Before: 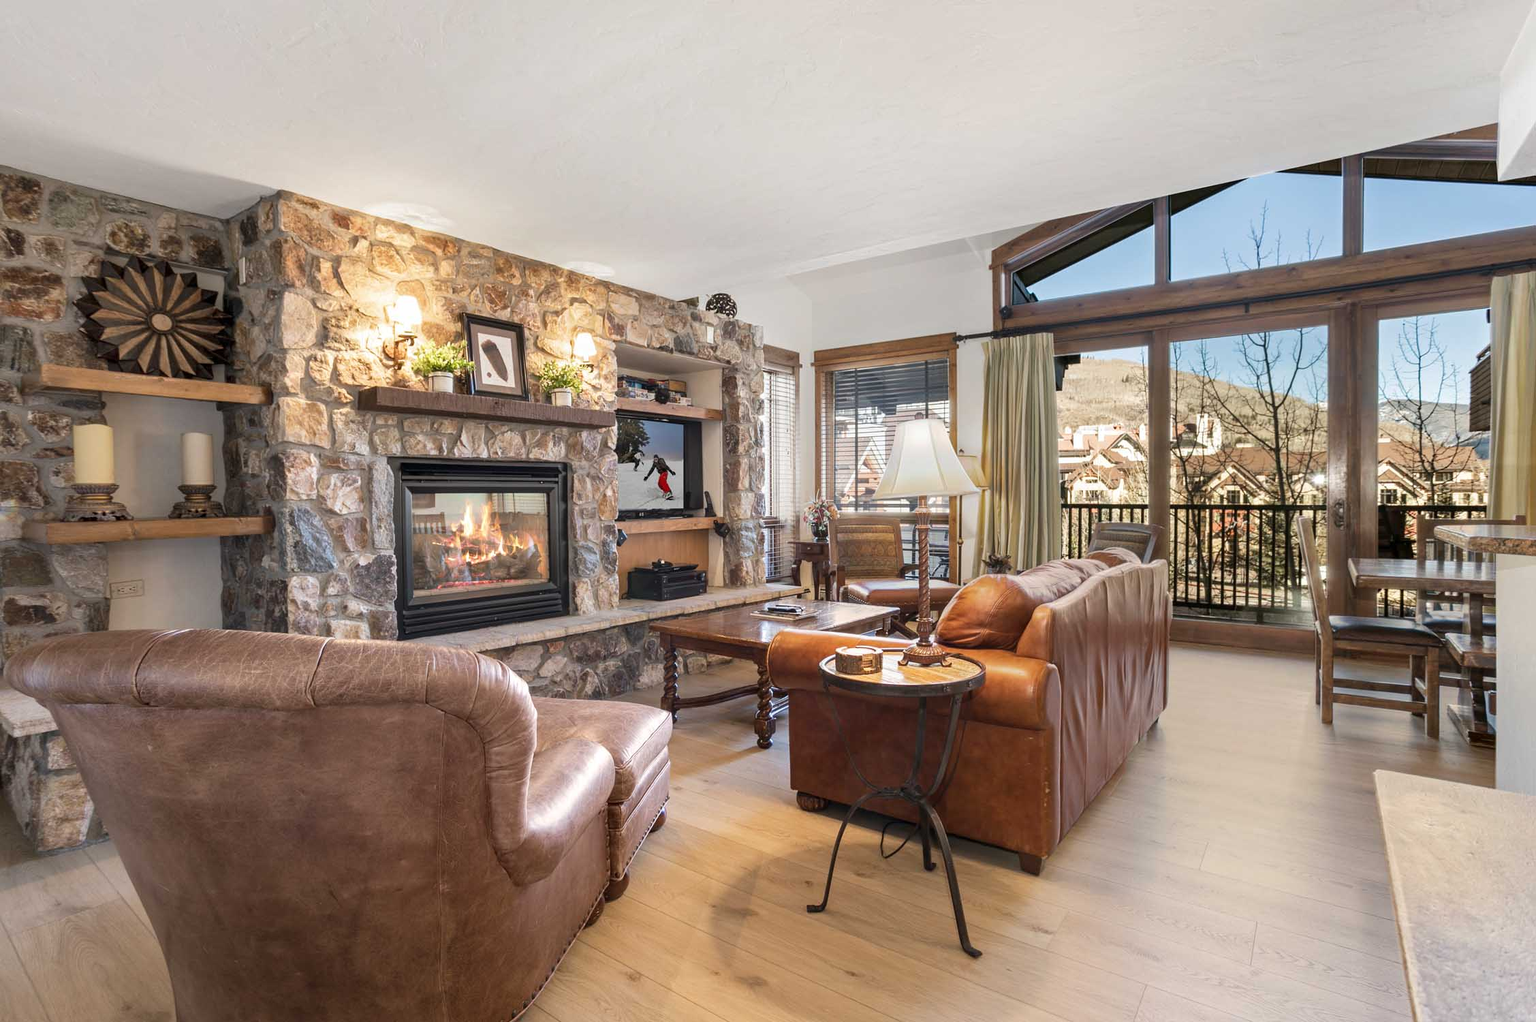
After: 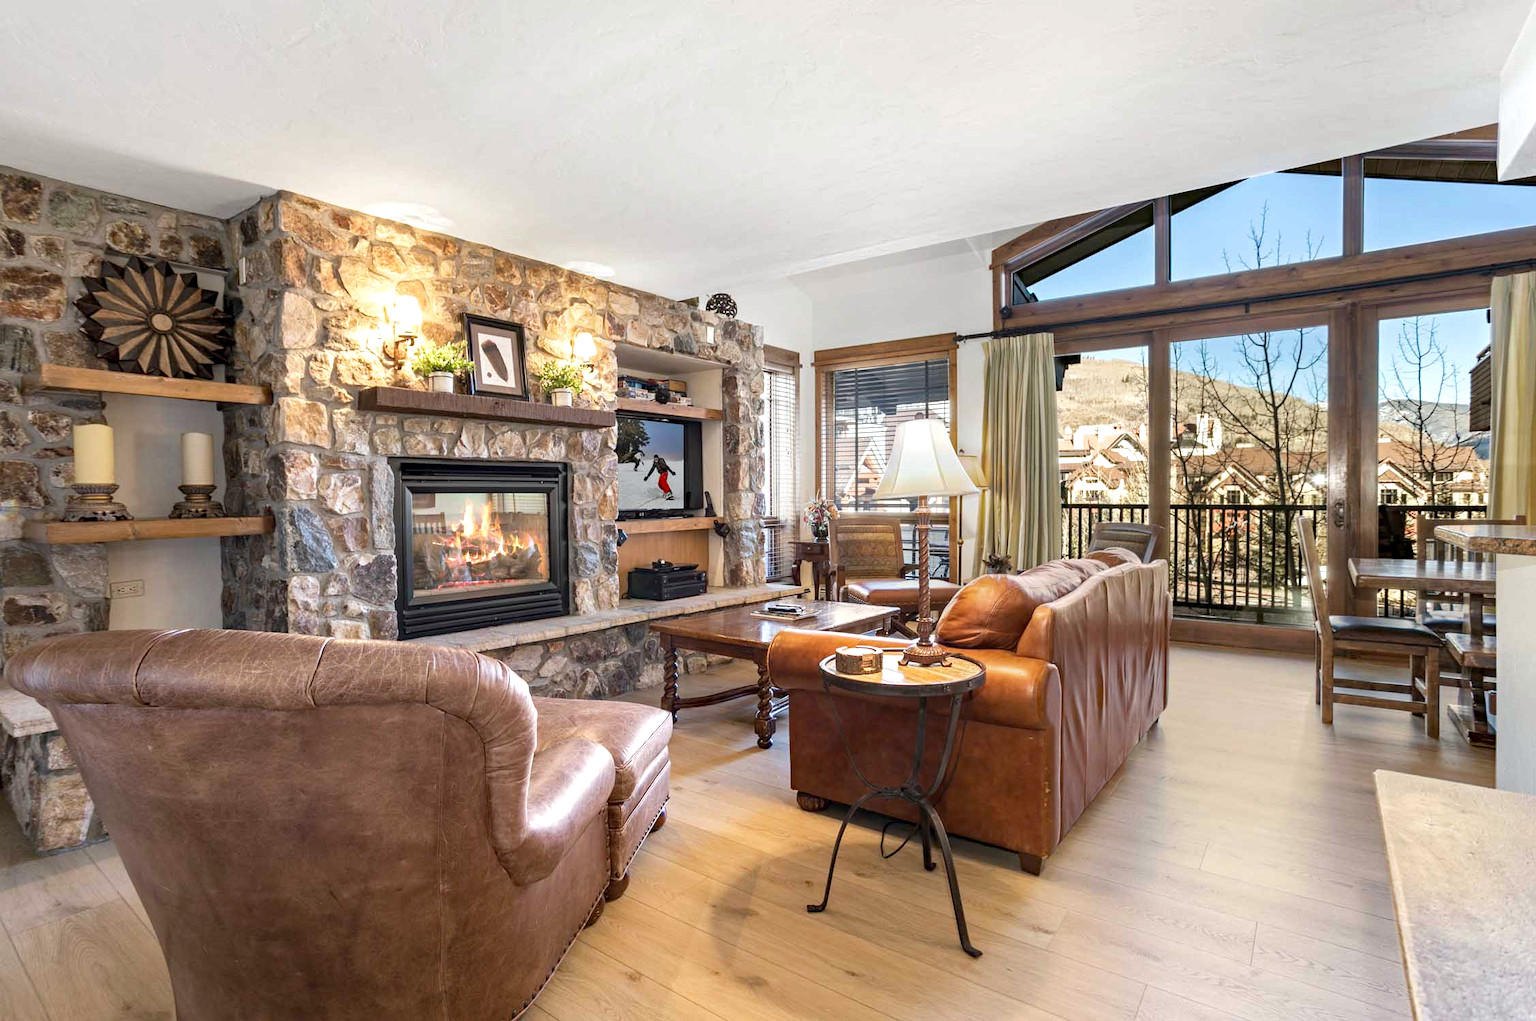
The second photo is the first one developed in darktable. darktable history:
white balance: red 0.986, blue 1.01
haze removal: compatibility mode true, adaptive false
exposure: black level correction 0.001, exposure 0.3 EV, compensate highlight preservation false
